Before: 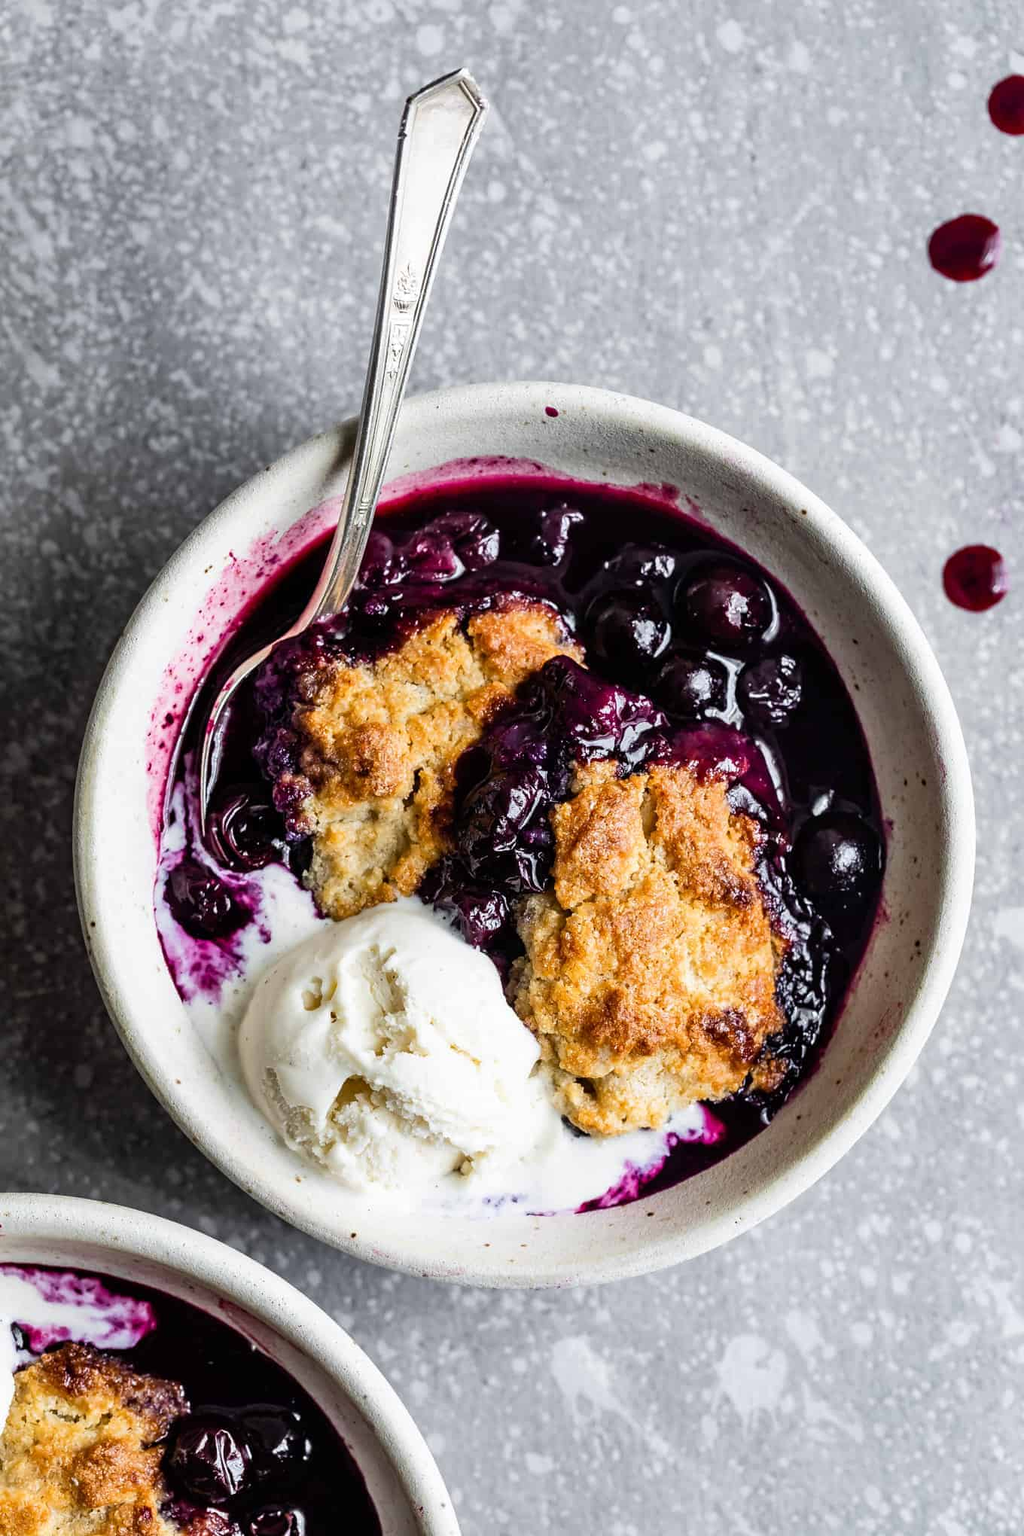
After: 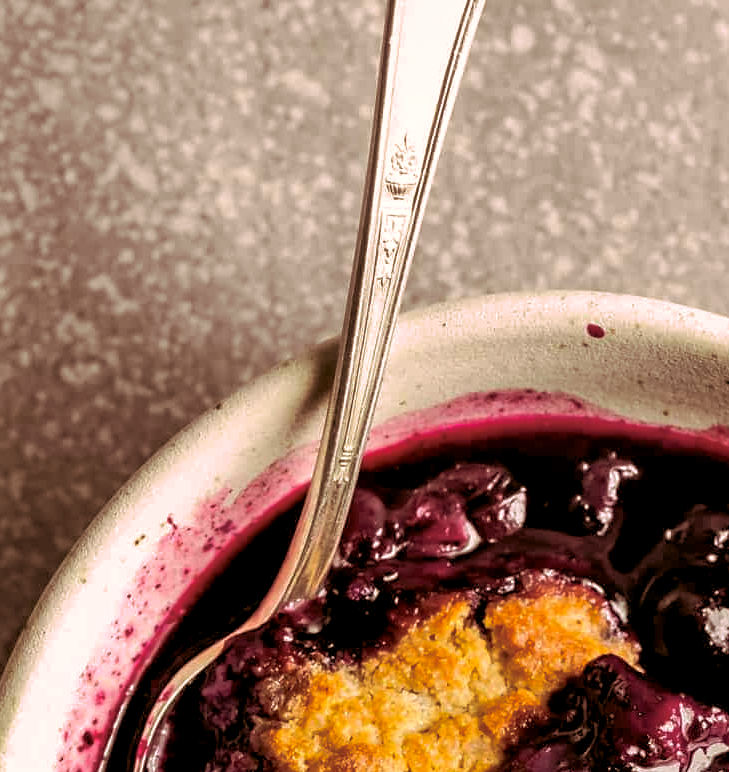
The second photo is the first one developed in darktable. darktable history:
color correction: highlights a* 8.98, highlights b* 15.09, shadows a* -0.49, shadows b* 26.52
exposure: black level correction 0.001, exposure 0.14 EV, compensate highlight preservation false
shadows and highlights: on, module defaults
crop: left 10.121%, top 10.631%, right 36.218%, bottom 51.526%
split-toning: highlights › hue 298.8°, highlights › saturation 0.73, compress 41.76%
